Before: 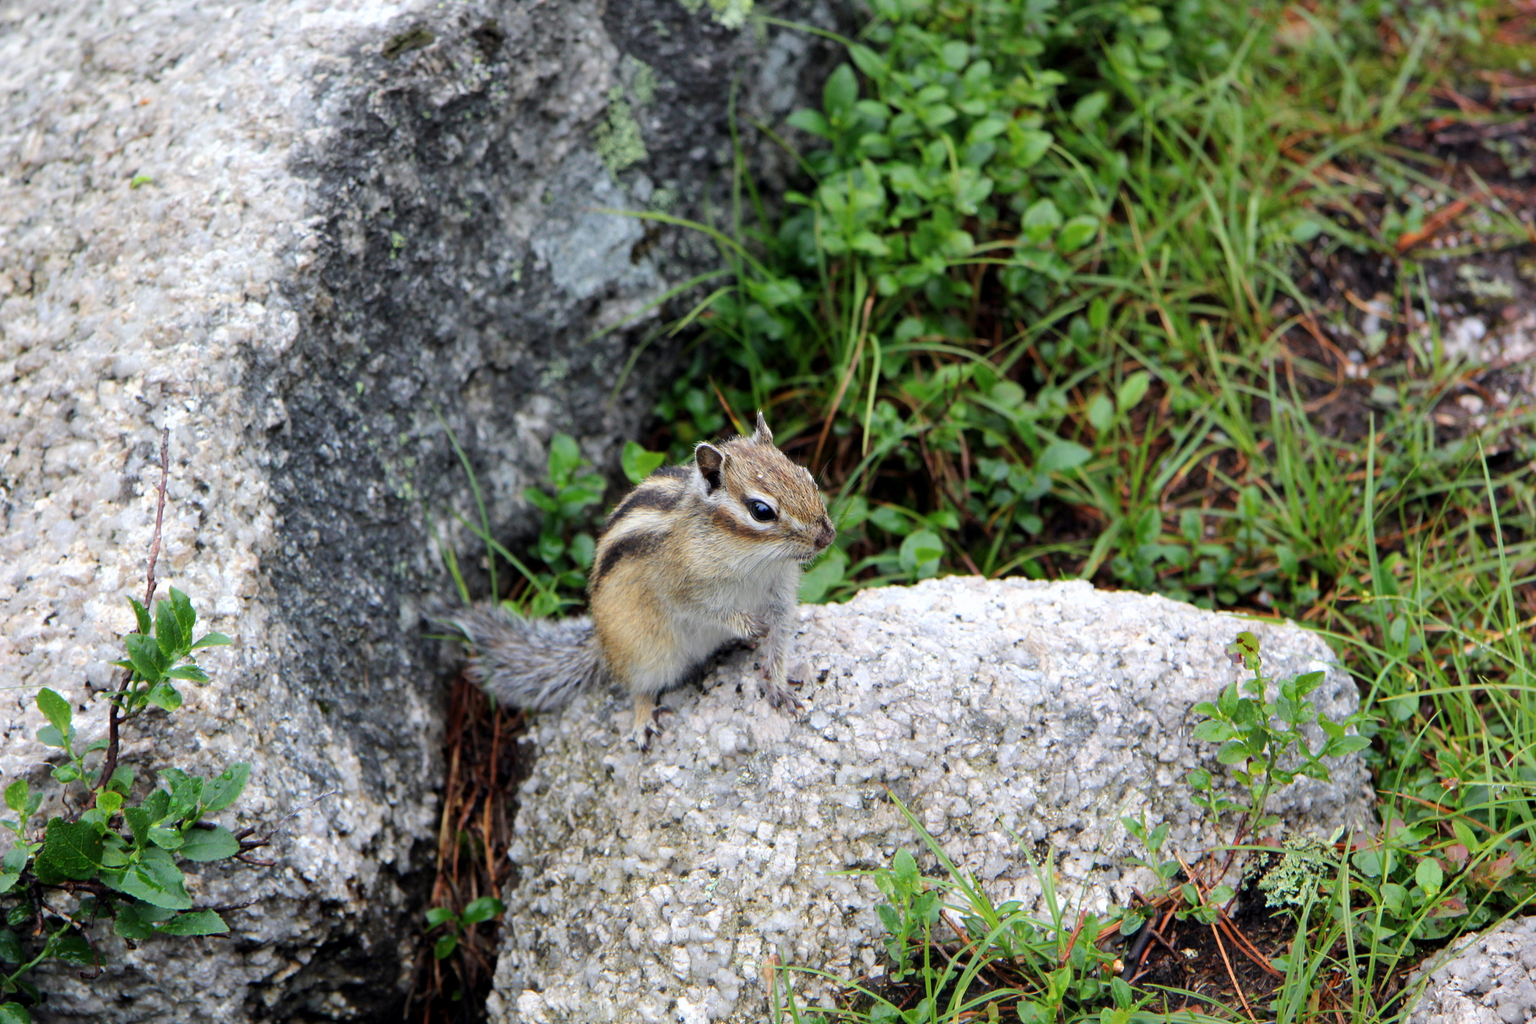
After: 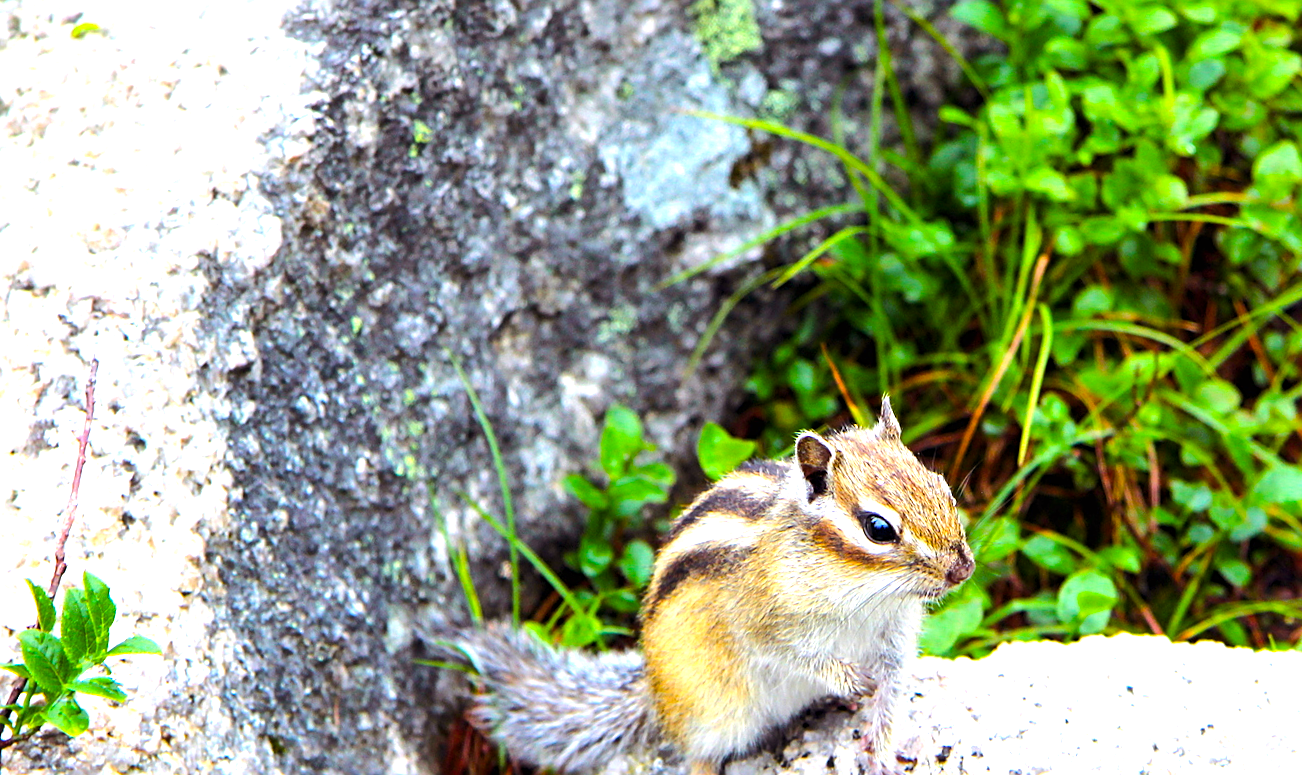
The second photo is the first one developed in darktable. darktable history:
exposure: black level correction 0, exposure 1 EV, compensate highlight preservation false
crop and rotate: angle -4.25°, left 2.04%, top 6.922%, right 27.461%, bottom 30.073%
sharpen: on, module defaults
color balance rgb: shadows lift › chroma 4.635%, shadows lift › hue 27.03°, linear chroma grading › global chroma 9.383%, perceptual saturation grading › global saturation 31.022%, perceptual brilliance grading › highlights 6.62%, perceptual brilliance grading › mid-tones 16.023%, perceptual brilliance grading › shadows -5.324%, global vibrance 34.712%
